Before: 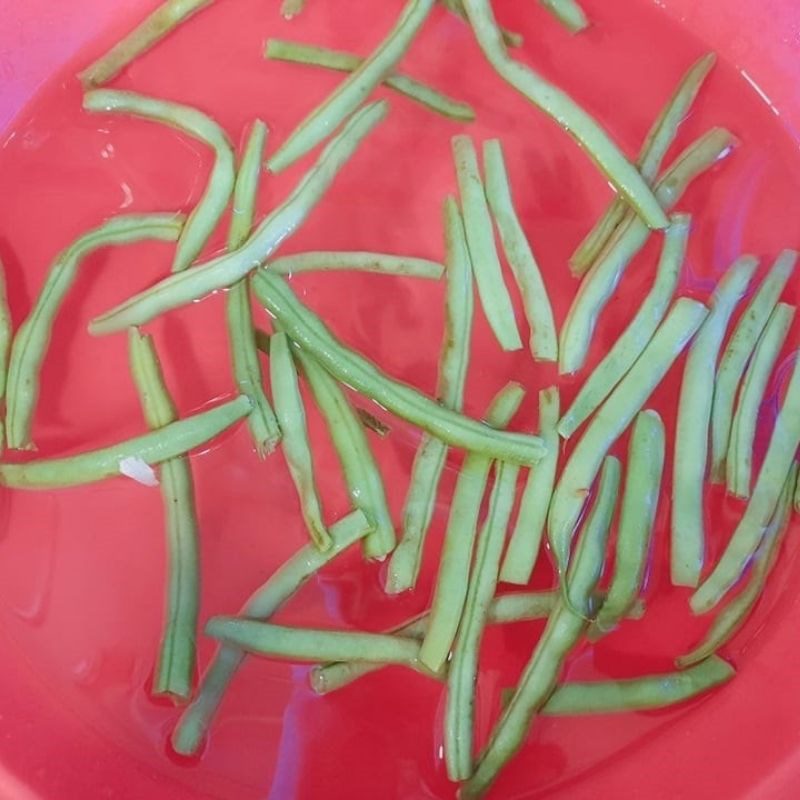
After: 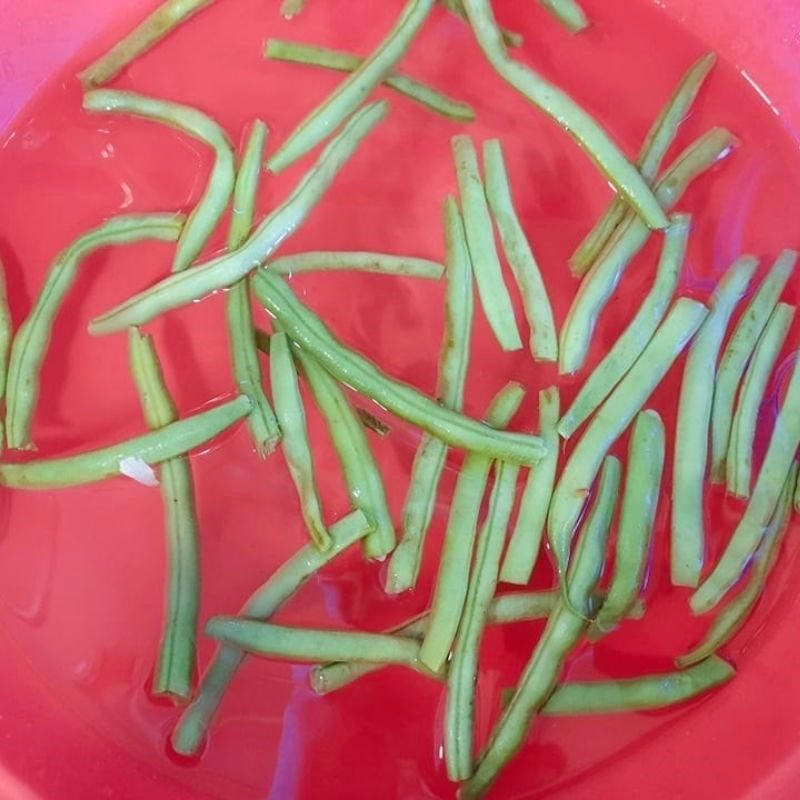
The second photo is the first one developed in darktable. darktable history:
base curve: curves: ch0 [(0.017, 0) (0.425, 0.441) (0.844, 0.933) (1, 1)]
color balance rgb: shadows lift › chroma 0.649%, shadows lift › hue 111.35°, linear chroma grading › global chroma 8.584%, perceptual saturation grading › global saturation 0.116%
